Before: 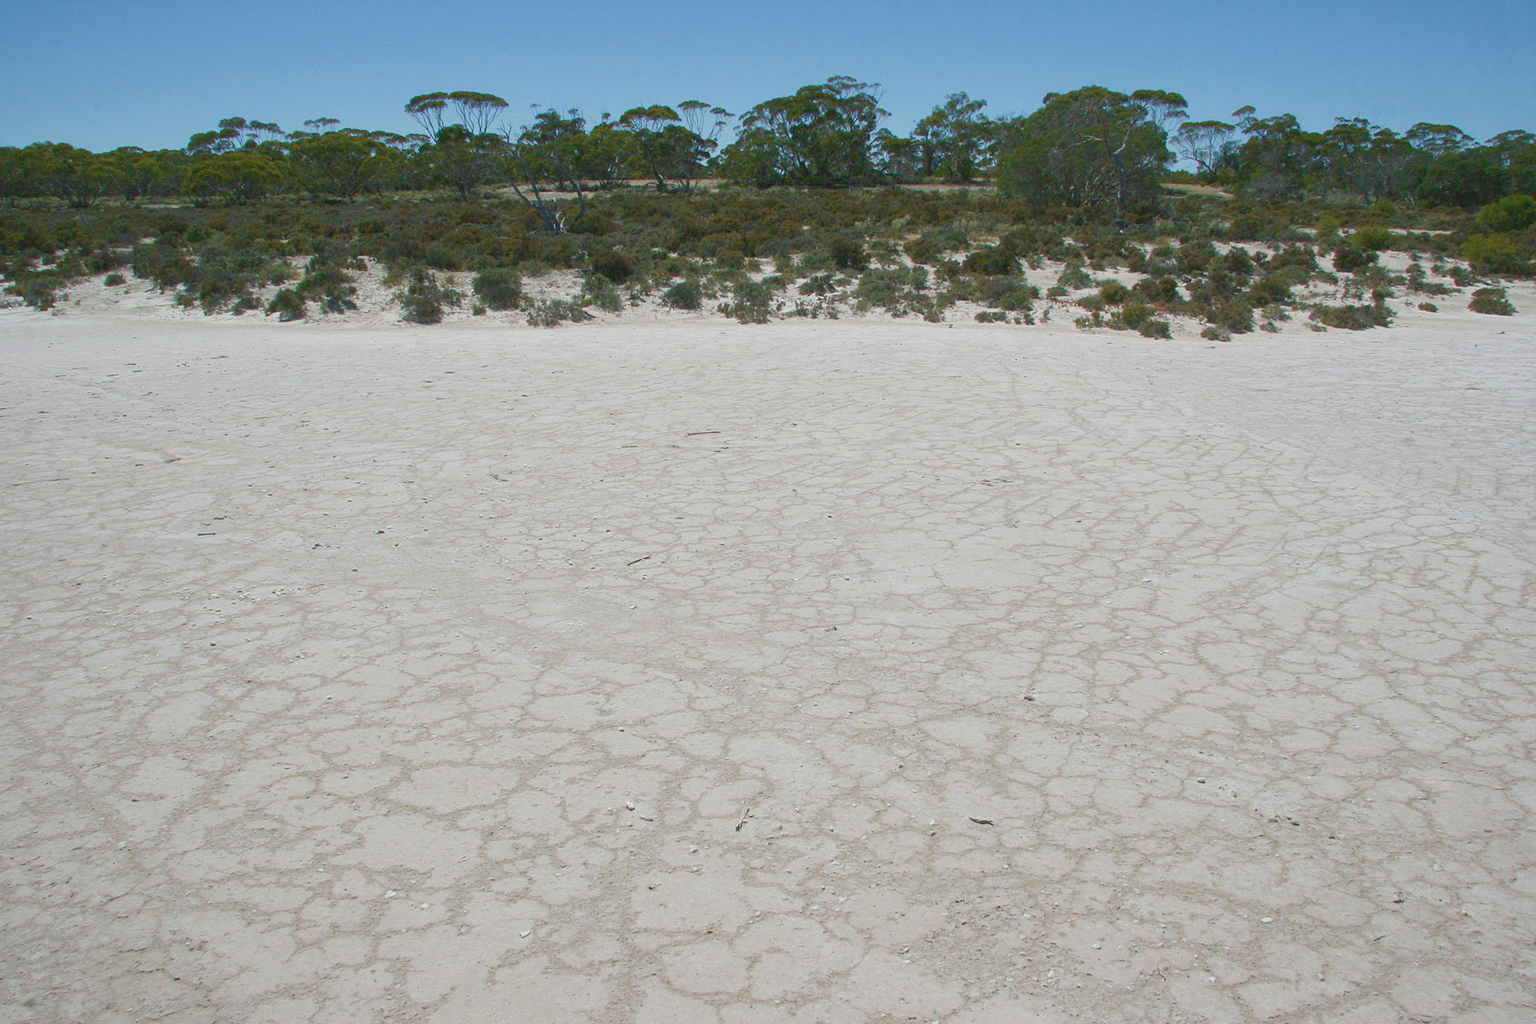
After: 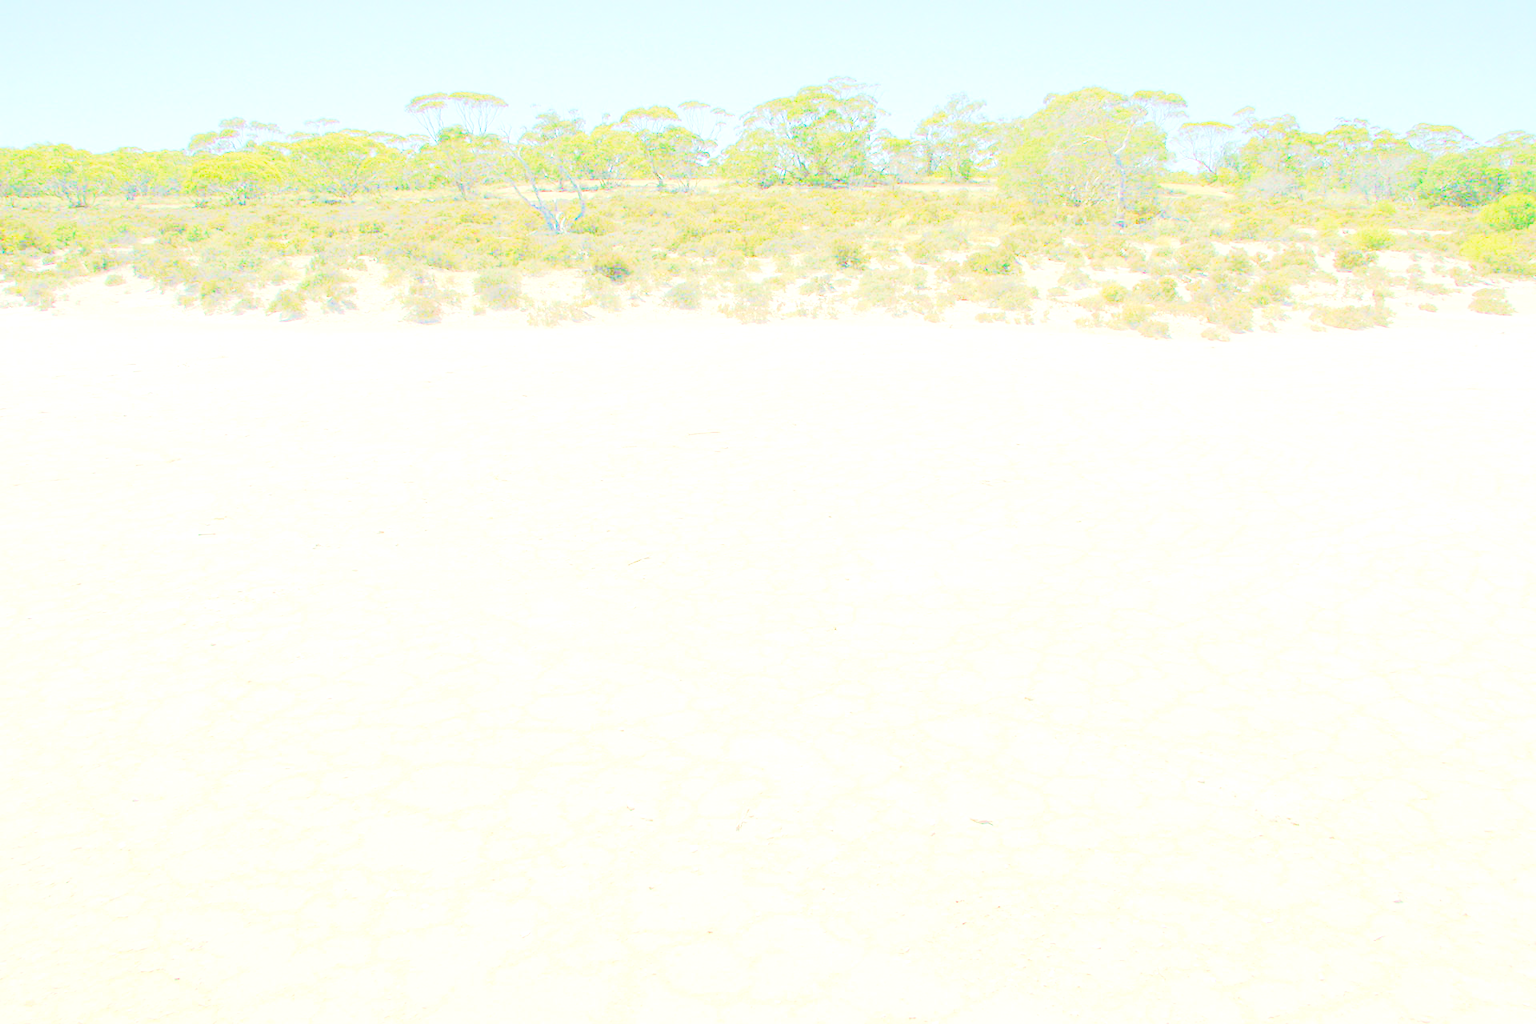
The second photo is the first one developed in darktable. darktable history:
base curve: curves: ch0 [(0, 0) (0.028, 0.03) (0.121, 0.232) (0.46, 0.748) (0.859, 0.968) (1, 1)], preserve colors none
exposure: black level correction 0, exposure 4 EV, compensate exposure bias true, compensate highlight preservation false
color zones: curves: ch0 [(0, 0.613) (0.01, 0.613) (0.245, 0.448) (0.498, 0.529) (0.642, 0.665) (0.879, 0.777) (0.99, 0.613)]; ch1 [(0, 0) (0.143, 0) (0.286, 0) (0.429, 0) (0.571, 0) (0.714, 0) (0.857, 0)], mix -131.09%
tone curve: curves: ch0 [(0, 0) (0.091, 0.066) (0.184, 0.16) (0.491, 0.519) (0.748, 0.765) (1, 0.919)]; ch1 [(0, 0) (0.179, 0.173) (0.322, 0.32) (0.424, 0.424) (0.502, 0.504) (0.56, 0.575) (0.631, 0.675) (0.777, 0.806) (1, 1)]; ch2 [(0, 0) (0.434, 0.447) (0.485, 0.495) (0.524, 0.563) (0.676, 0.691) (1, 1)], color space Lab, independent channels, preserve colors none
